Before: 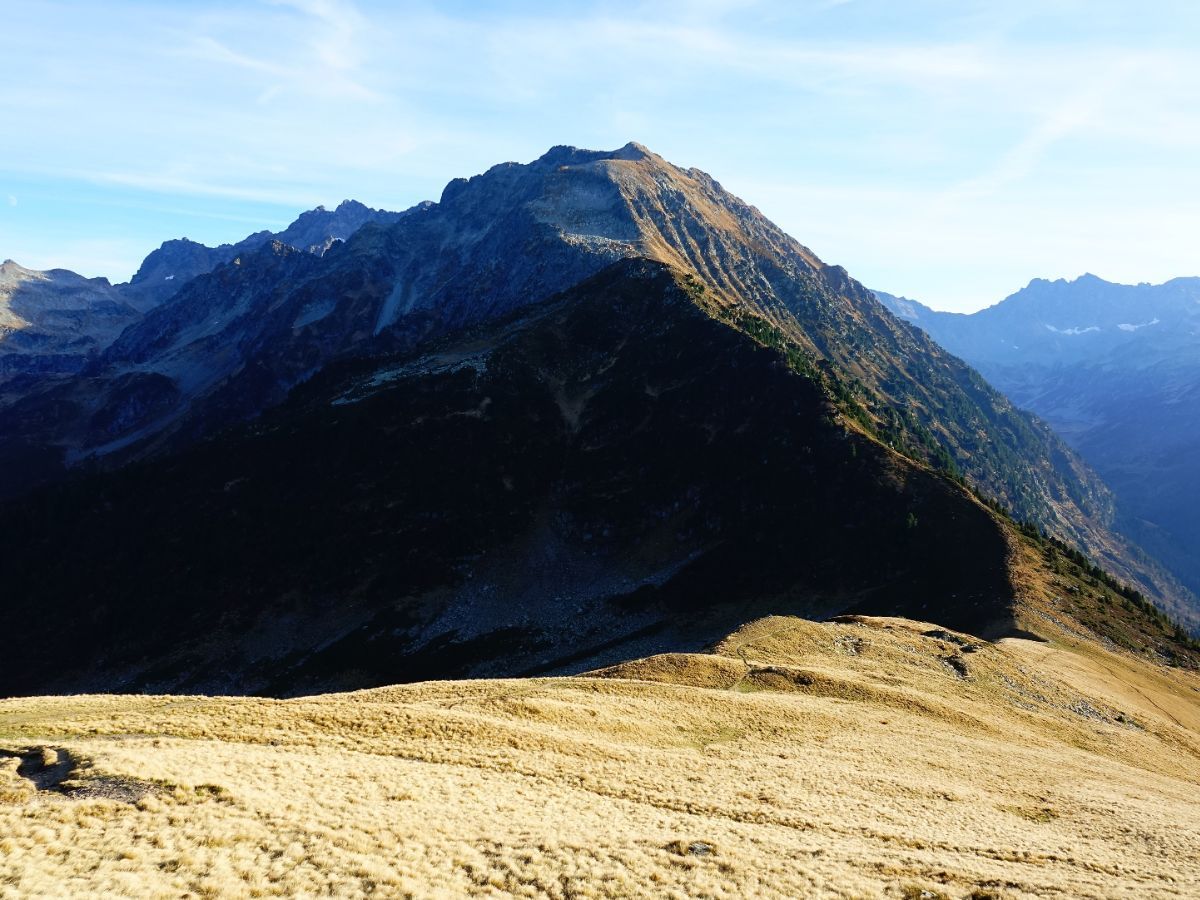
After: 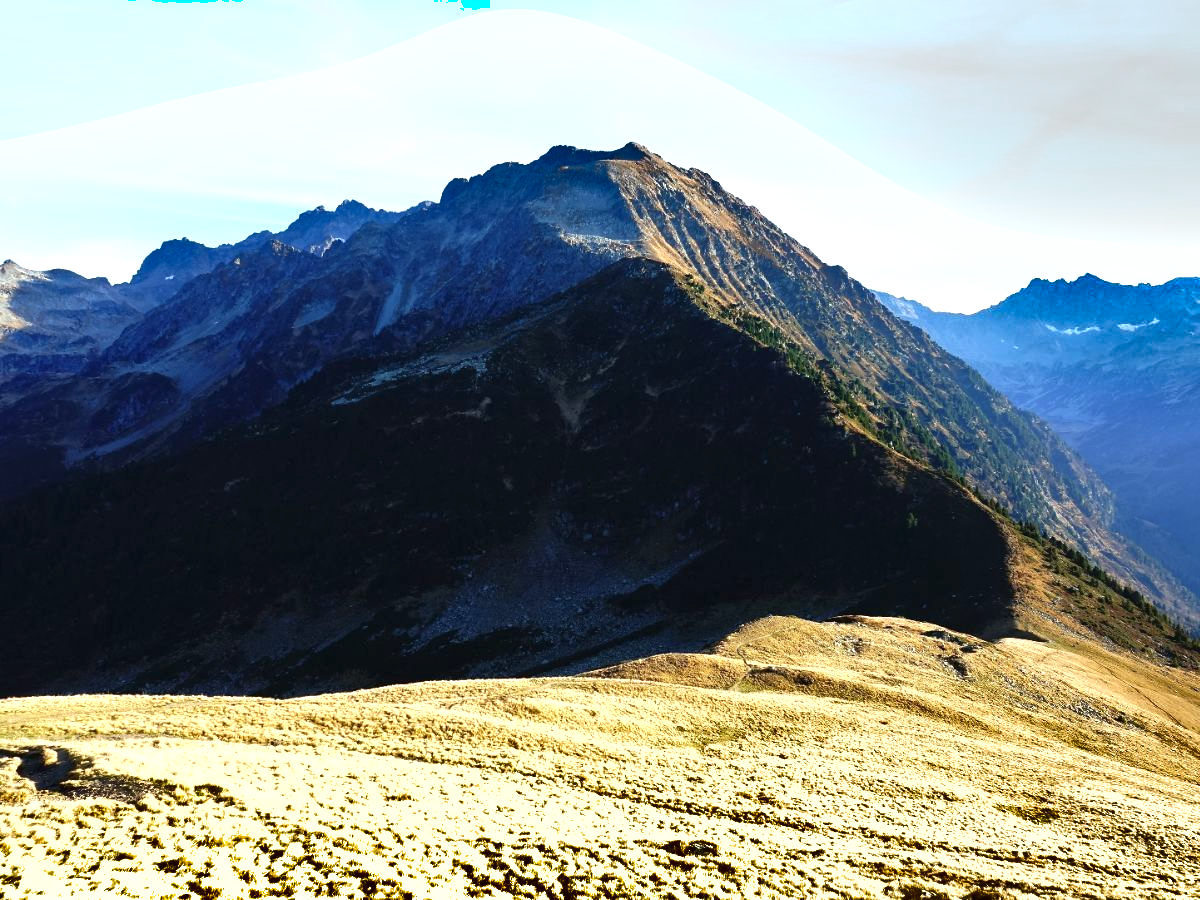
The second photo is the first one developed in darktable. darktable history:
exposure: black level correction 0, exposure 0.693 EV, compensate highlight preservation false
shadows and highlights: shadows 24.37, highlights -79.39, soften with gaussian
color correction: highlights b* -0.01, saturation 0.987
